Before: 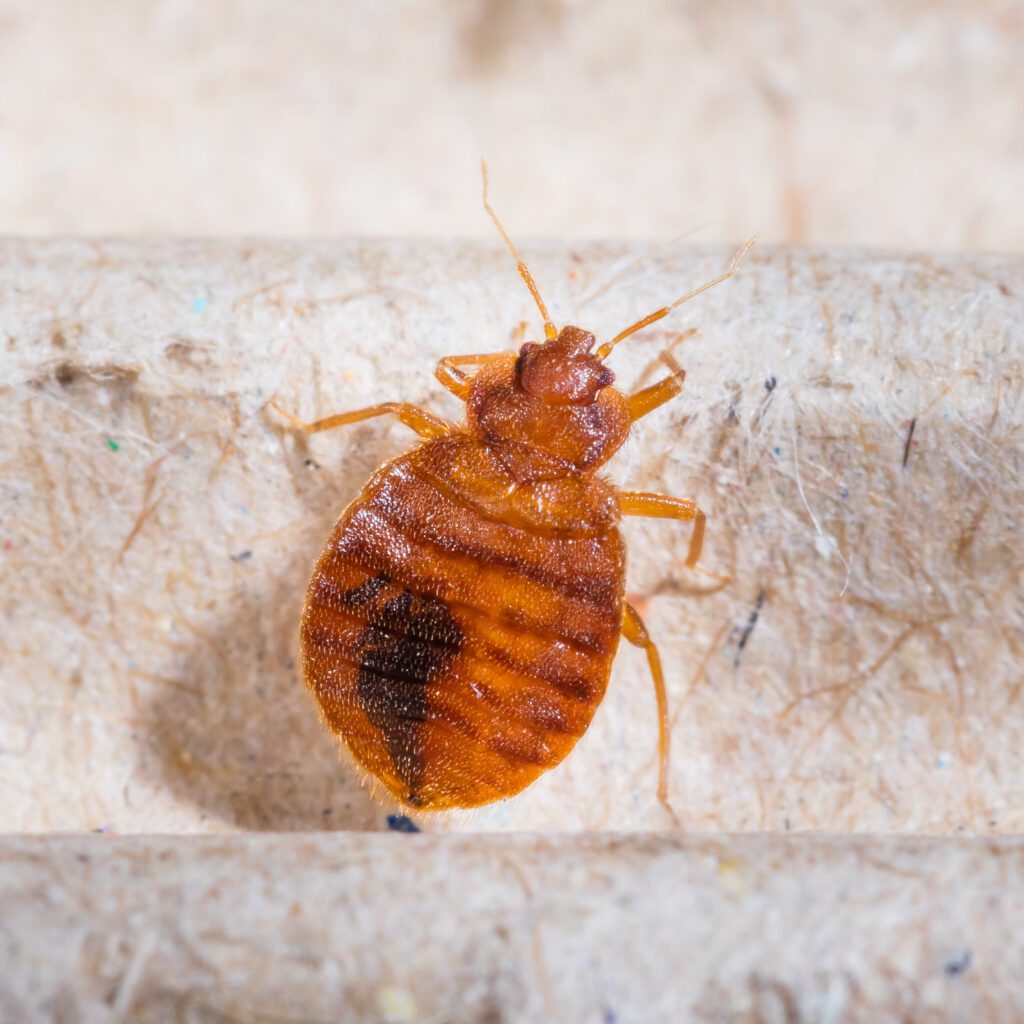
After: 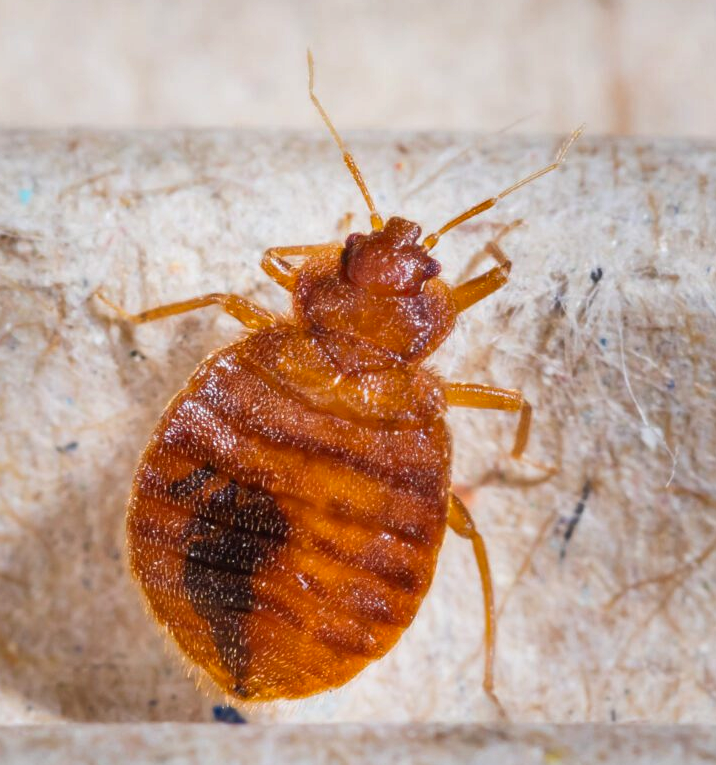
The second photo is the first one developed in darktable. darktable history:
white balance: red 1, blue 1
crop and rotate: left 17.046%, top 10.659%, right 12.989%, bottom 14.553%
contrast brightness saturation: contrast -0.02, brightness -0.01, saturation 0.03
shadows and highlights: soften with gaussian
